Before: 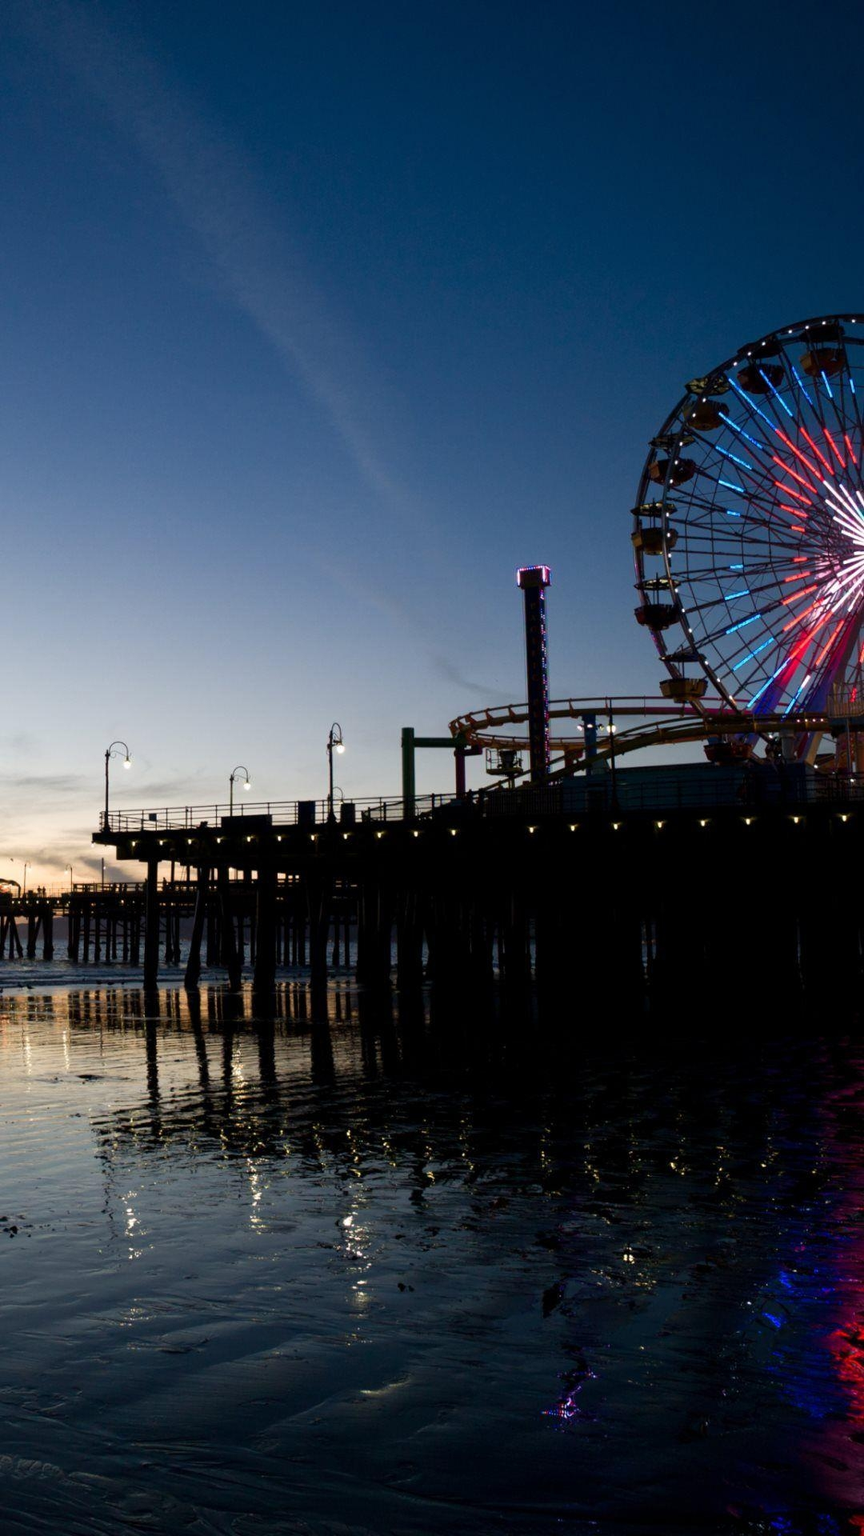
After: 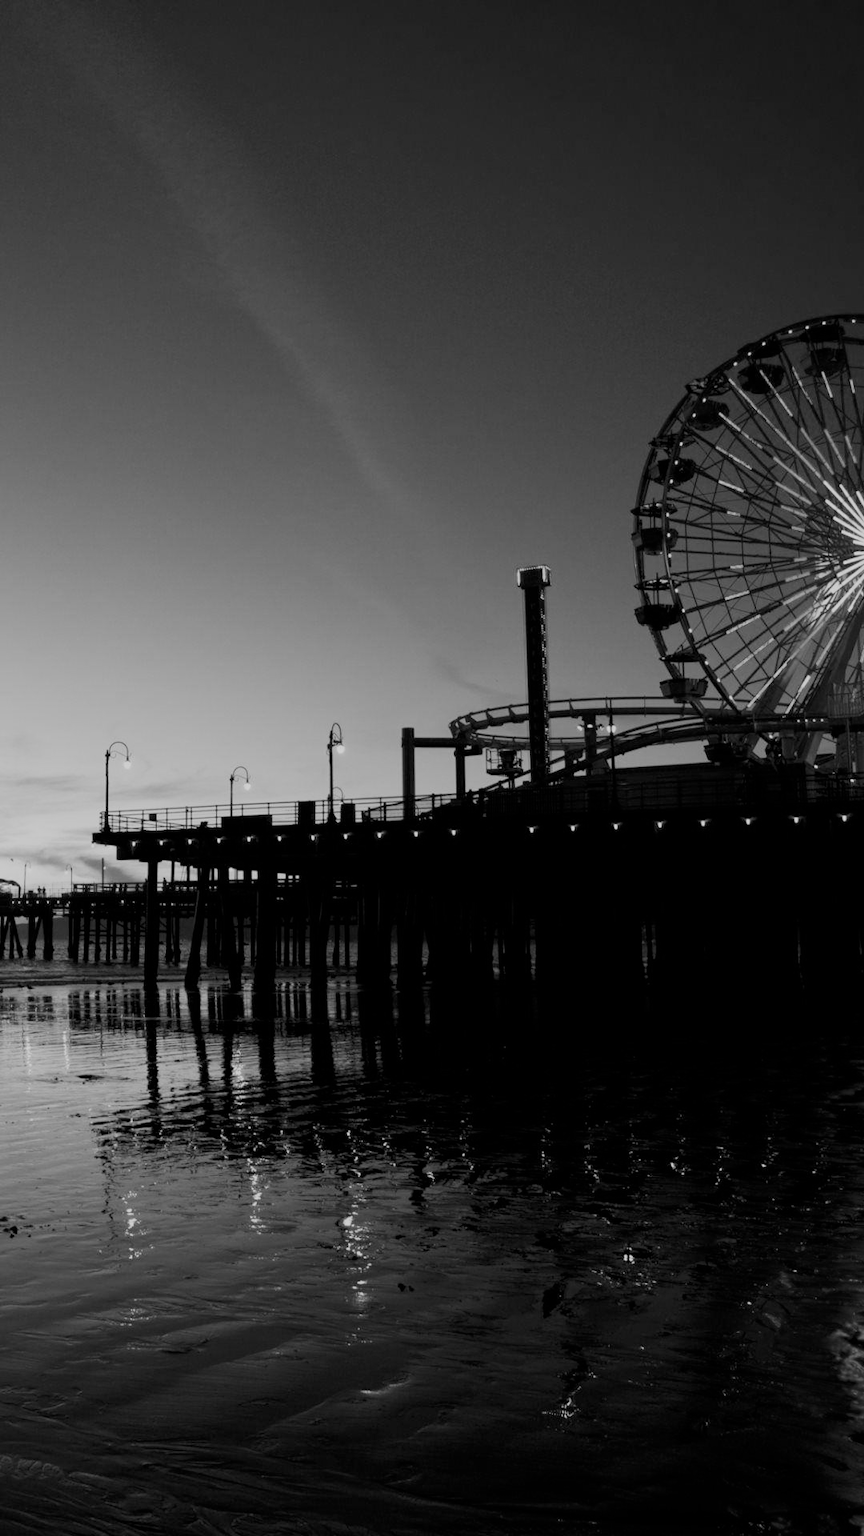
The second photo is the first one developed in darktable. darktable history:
rgb curve: curves: ch0 [(0, 0) (0.093, 0.159) (0.241, 0.265) (0.414, 0.42) (1, 1)], compensate middle gray true, preserve colors basic power
filmic rgb: black relative exposure -7.65 EV, white relative exposure 4.56 EV, hardness 3.61
monochrome: a 32, b 64, size 2.3
